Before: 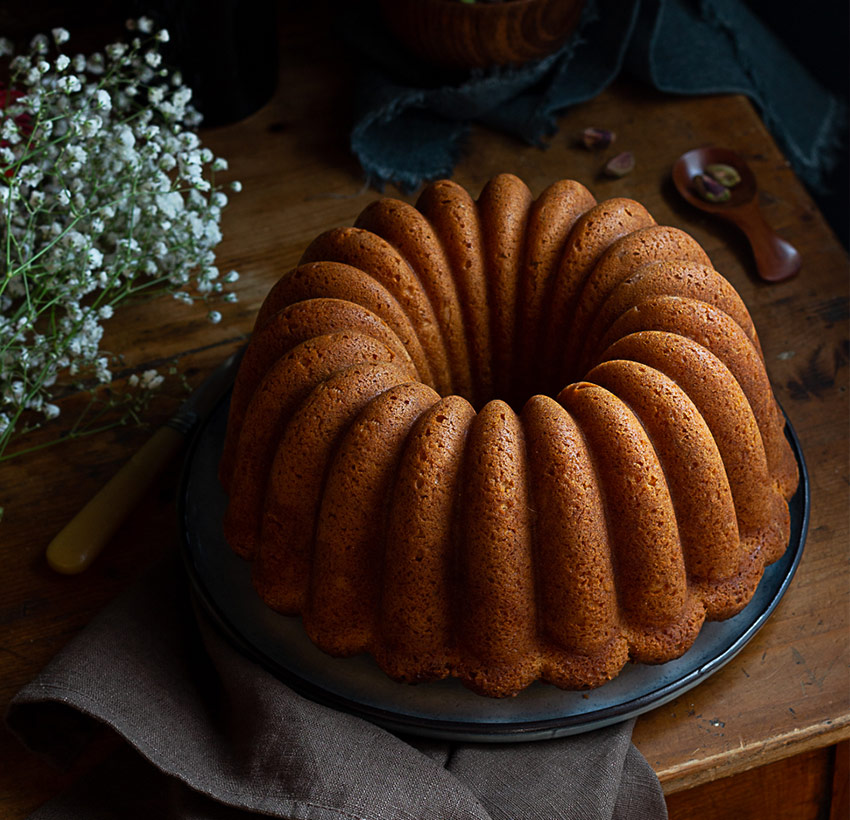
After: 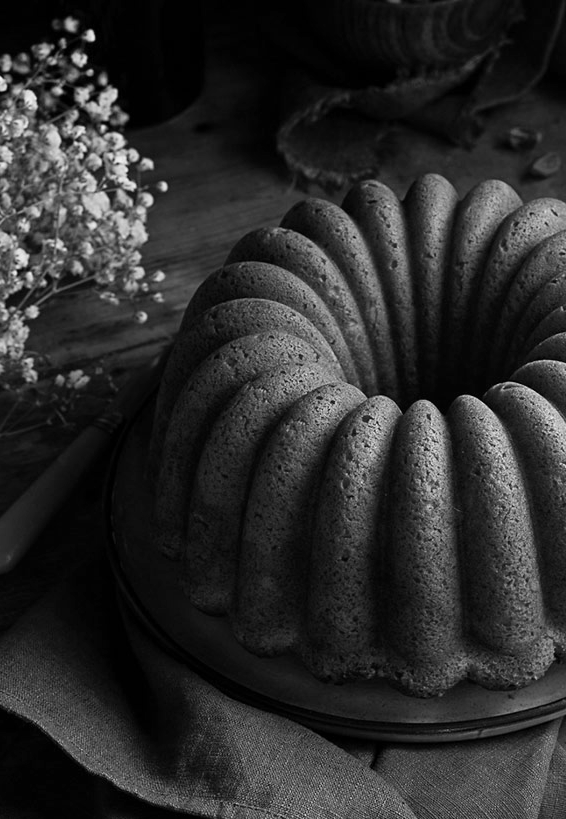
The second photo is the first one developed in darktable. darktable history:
crop and rotate: left 8.786%, right 24.548%
monochrome: size 1
shadows and highlights: shadows 30.86, highlights 0, soften with gaussian
